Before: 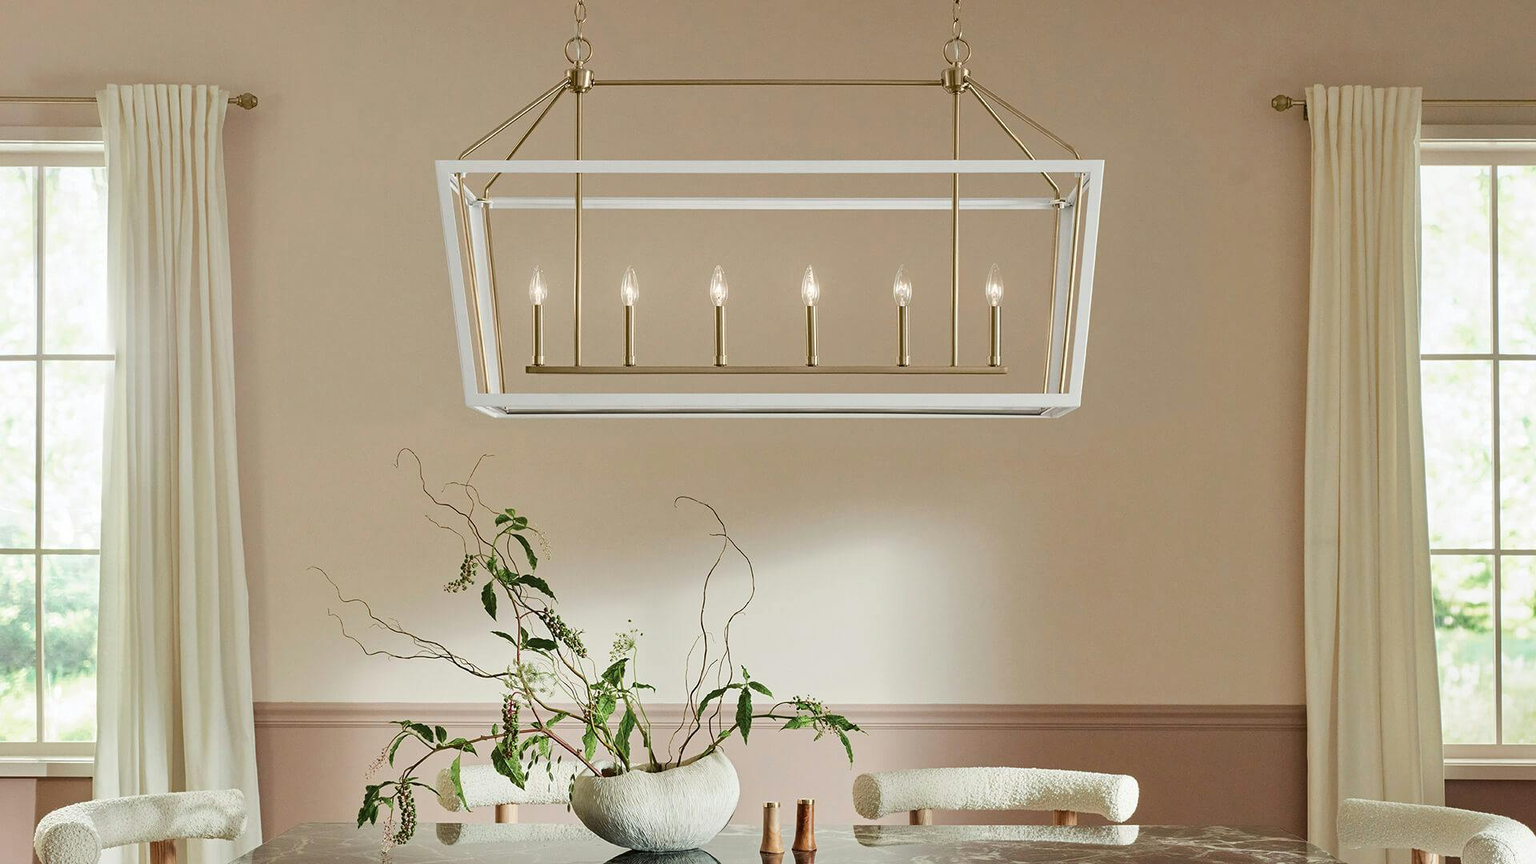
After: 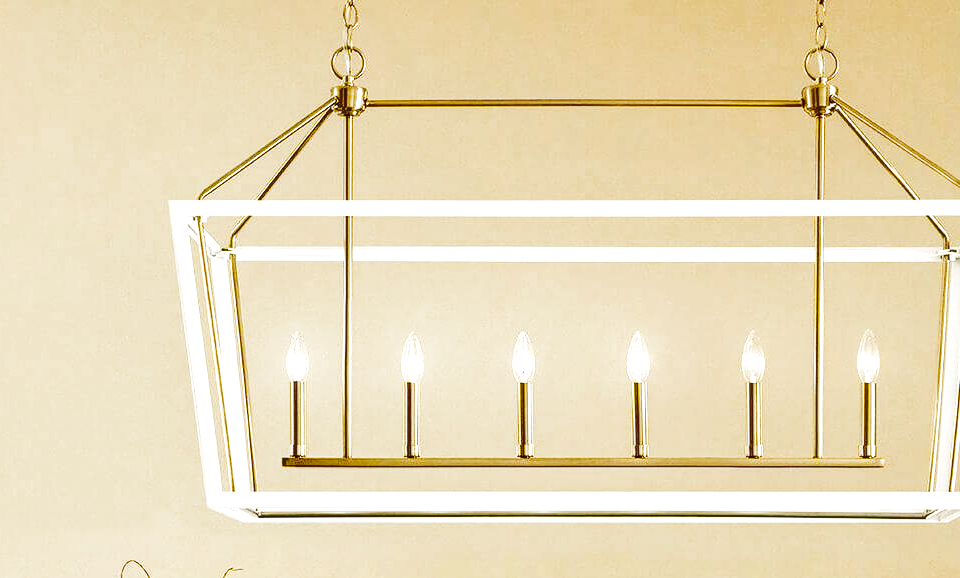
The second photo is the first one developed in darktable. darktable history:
shadows and highlights: shadows color adjustment 97.66%, soften with gaussian
exposure: black level correction 0, exposure 0.5 EV, compensate highlight preservation false
color balance rgb: perceptual saturation grading › global saturation 25%, perceptual brilliance grading › mid-tones 10%, perceptual brilliance grading › shadows 15%, global vibrance 20%
white balance: red 1.029, blue 0.92
filmic rgb: middle gray luminance 10%, black relative exposure -8.61 EV, white relative exposure 3.3 EV, threshold 6 EV, target black luminance 0%, hardness 5.2, latitude 44.69%, contrast 1.302, highlights saturation mix 5%, shadows ↔ highlights balance 24.64%, add noise in highlights 0, preserve chrominance no, color science v3 (2019), use custom middle-gray values true, iterations of high-quality reconstruction 0, contrast in highlights soft, enable highlight reconstruction true
crop: left 19.556%, right 30.401%, bottom 46.458%
local contrast: on, module defaults
